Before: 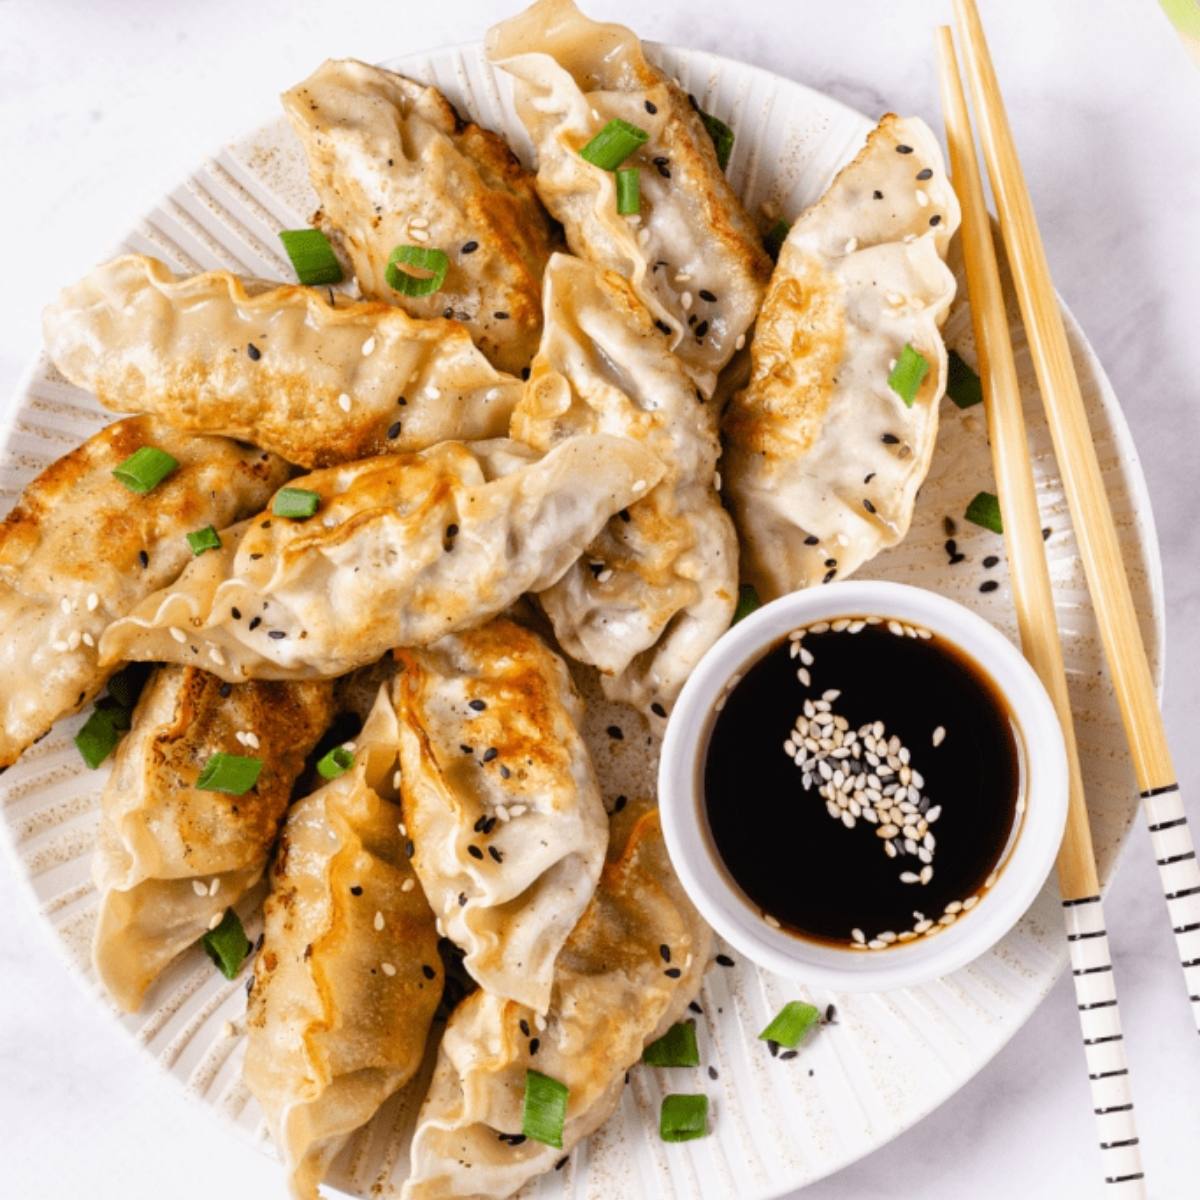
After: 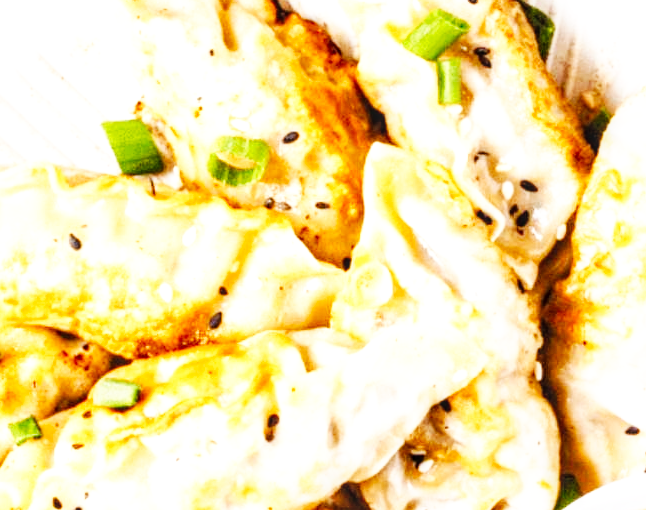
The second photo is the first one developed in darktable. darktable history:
base curve: curves: ch0 [(0, 0) (0.007, 0.004) (0.027, 0.03) (0.046, 0.07) (0.207, 0.54) (0.442, 0.872) (0.673, 0.972) (1, 1)], preserve colors none
local contrast: on, module defaults
crop: left 14.922%, top 9.194%, right 31.23%, bottom 48.228%
exposure: black level correction 0, exposure 0.696 EV, compensate exposure bias true, compensate highlight preservation false
